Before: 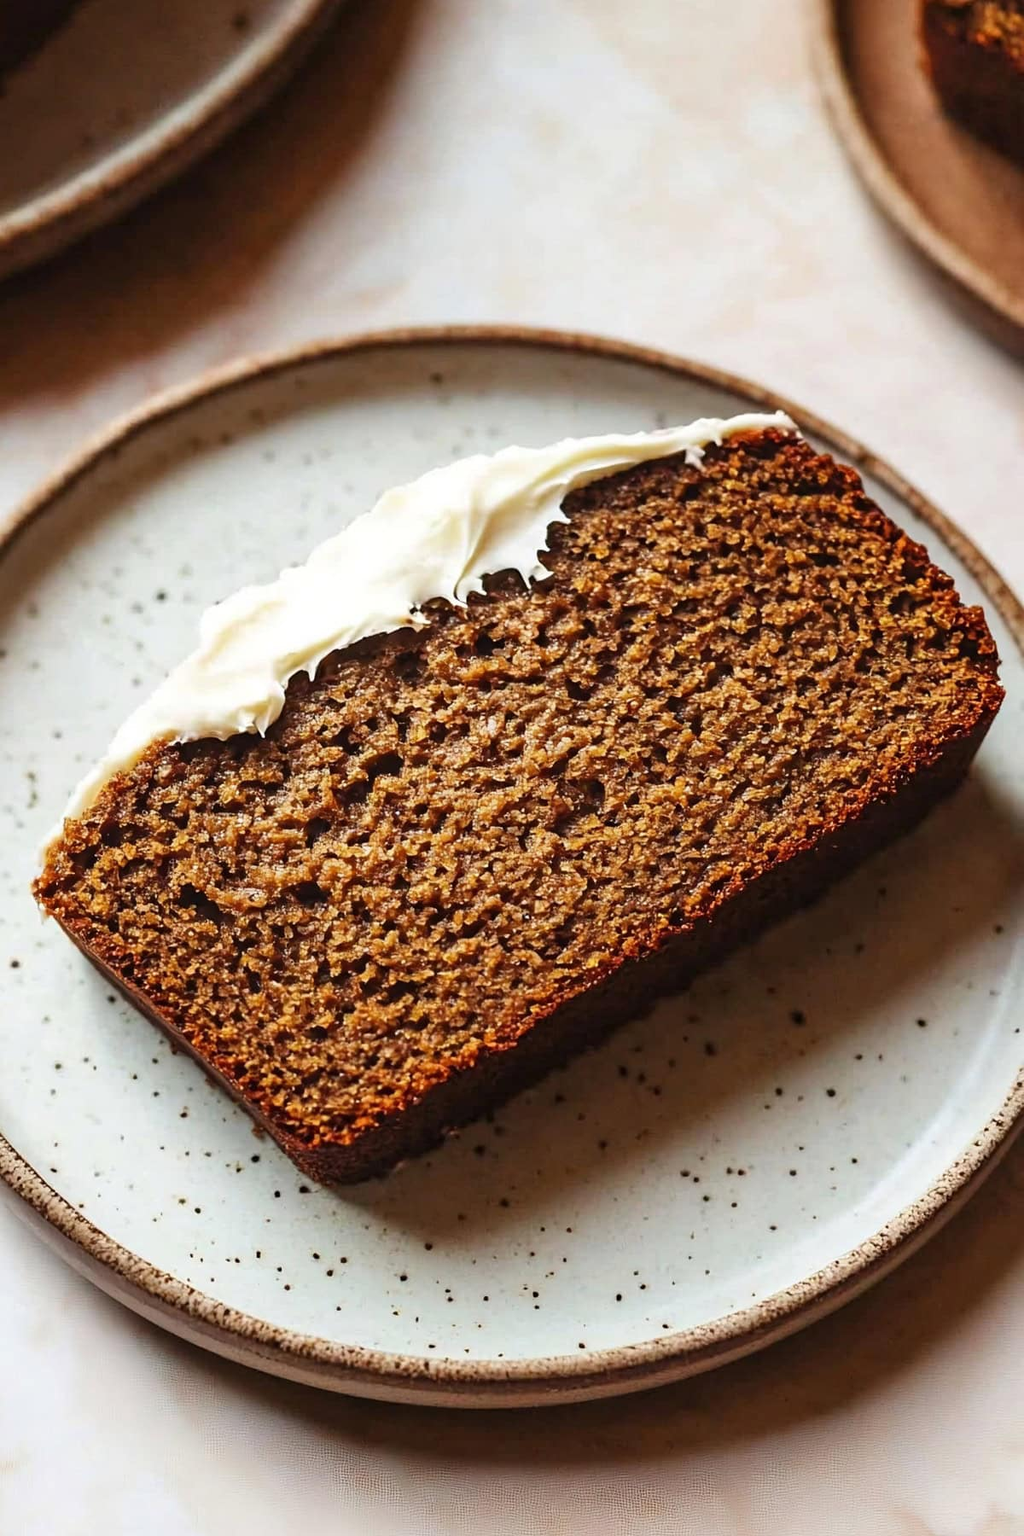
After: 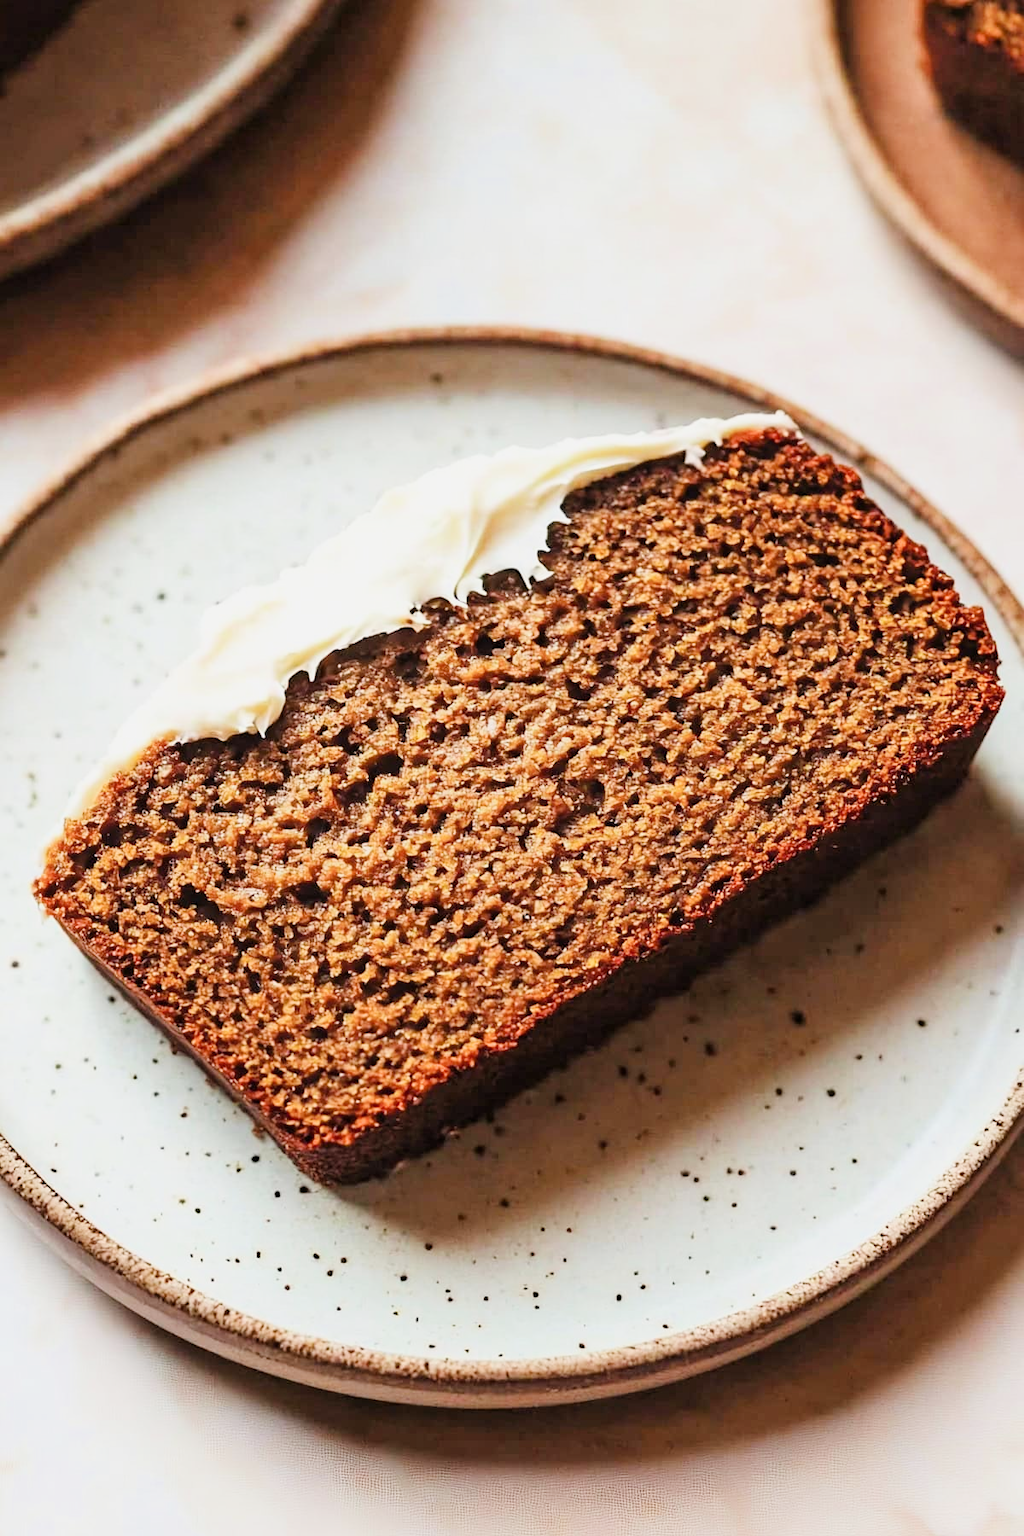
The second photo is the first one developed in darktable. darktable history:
filmic rgb: black relative exposure -7.65 EV, white relative exposure 4.56 EV, hardness 3.61
exposure: black level correction 0, exposure 1.095 EV, compensate highlight preservation false
